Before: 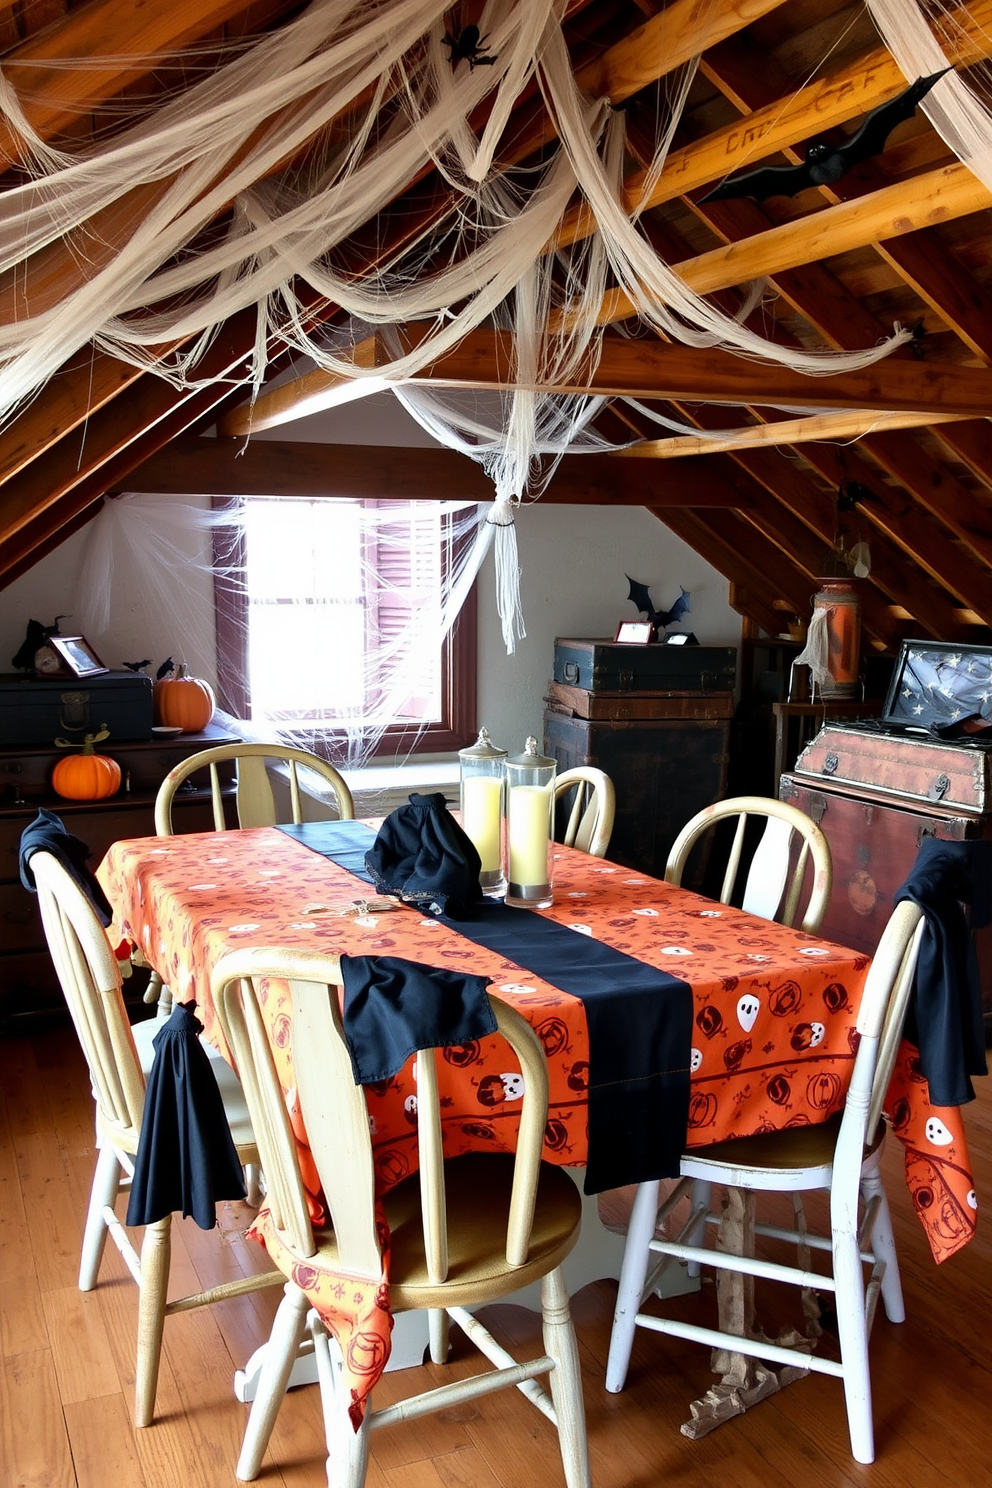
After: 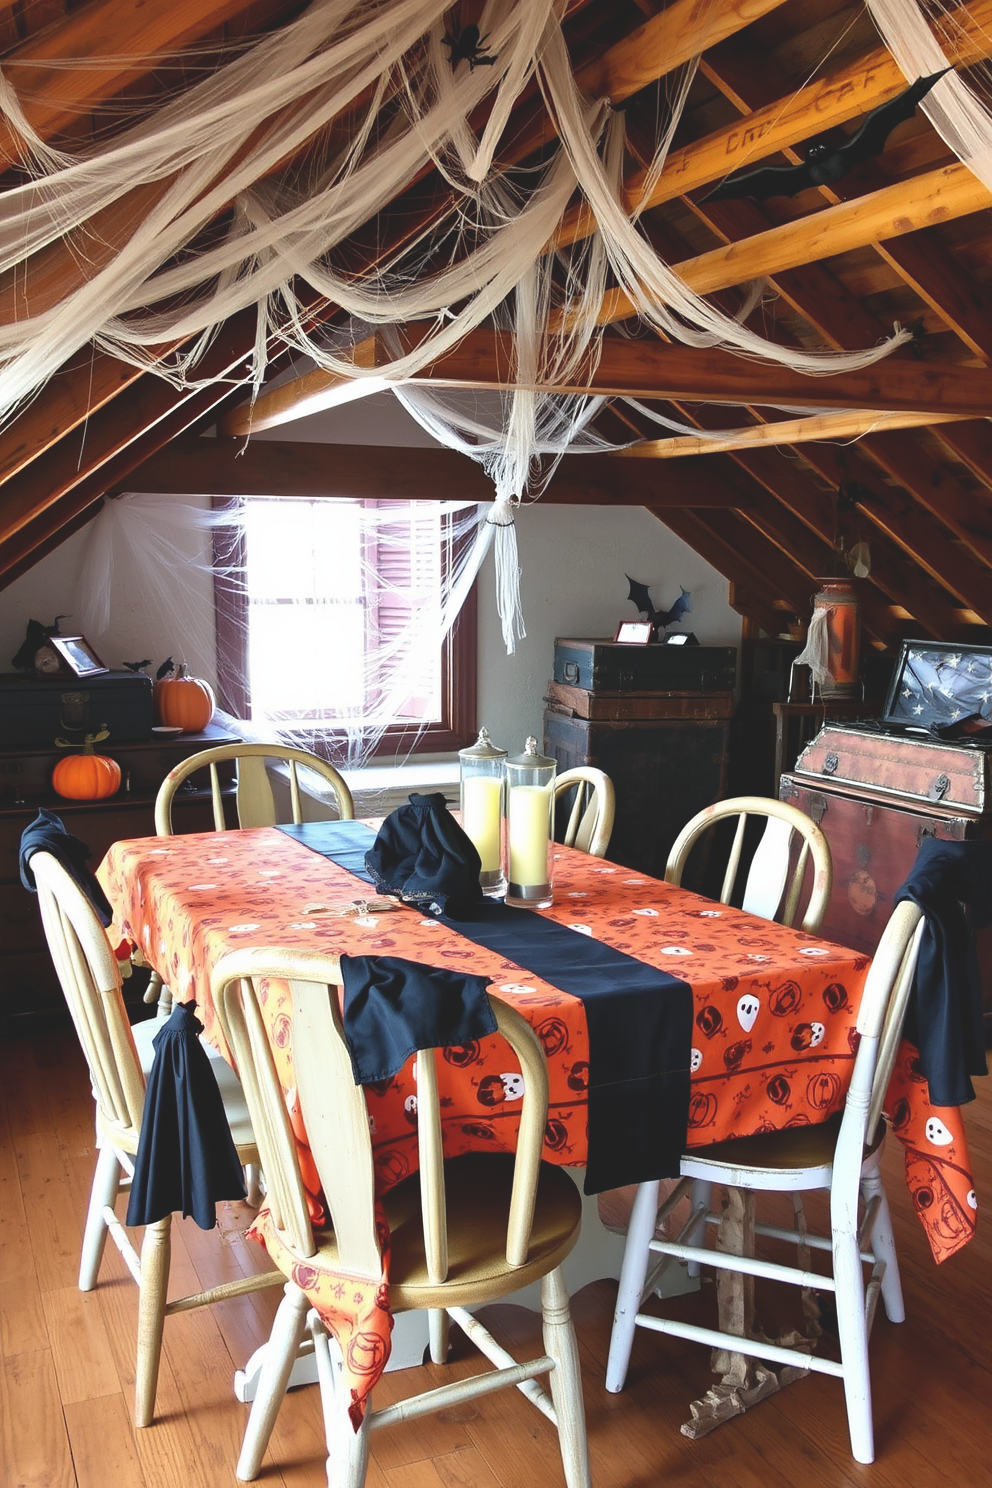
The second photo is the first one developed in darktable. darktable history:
exposure: black level correction -0.015, compensate highlight preservation false
